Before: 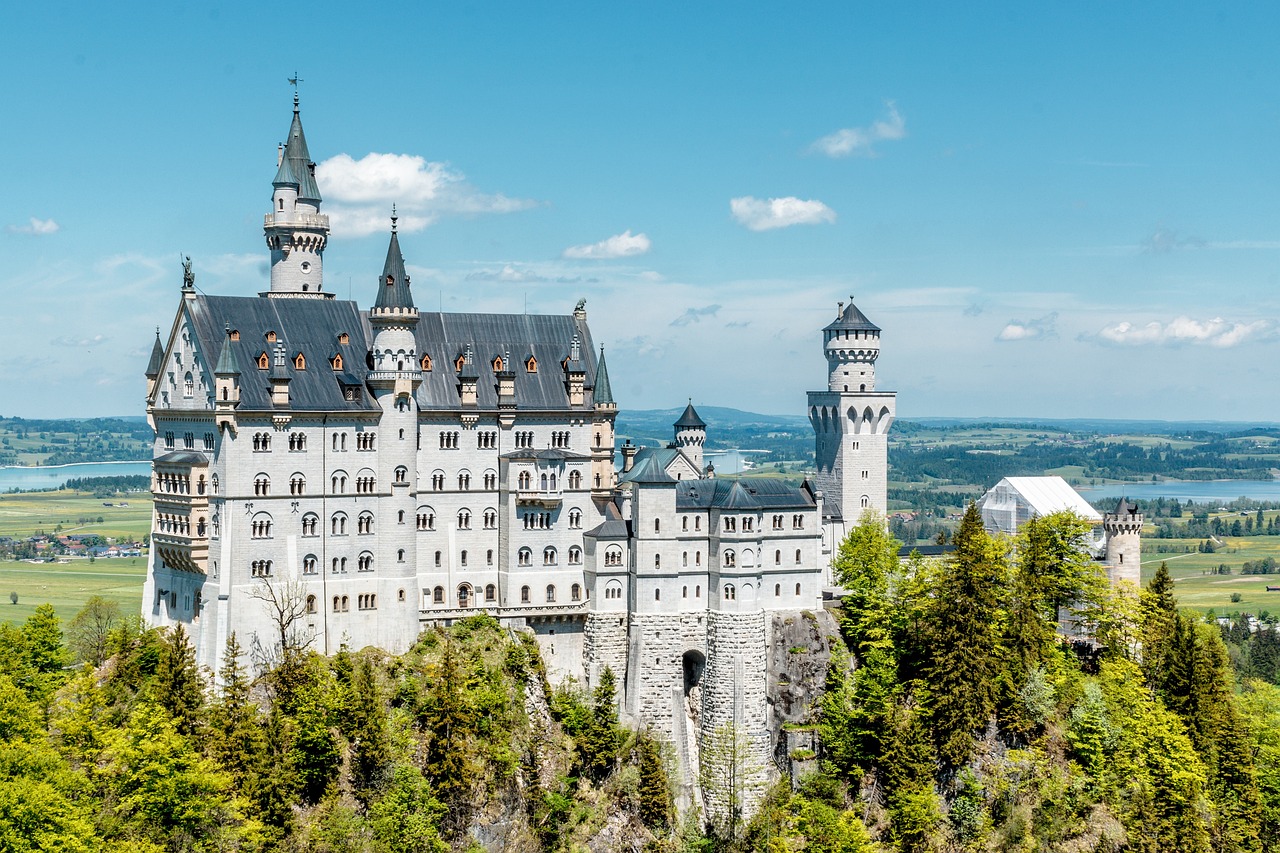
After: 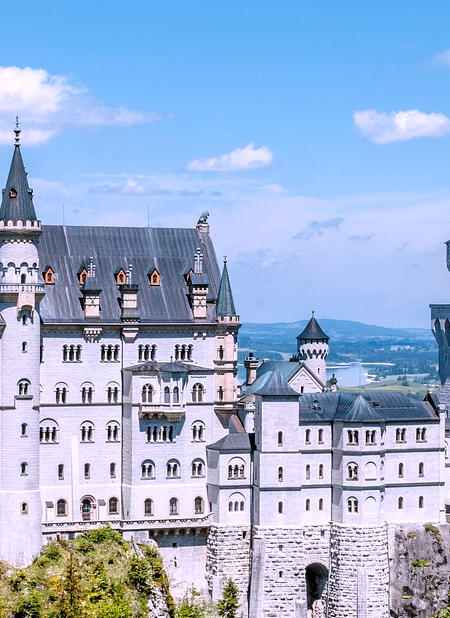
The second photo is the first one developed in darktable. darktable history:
white balance: red 1.042, blue 1.17
crop and rotate: left 29.476%, top 10.214%, right 35.32%, bottom 17.333%
